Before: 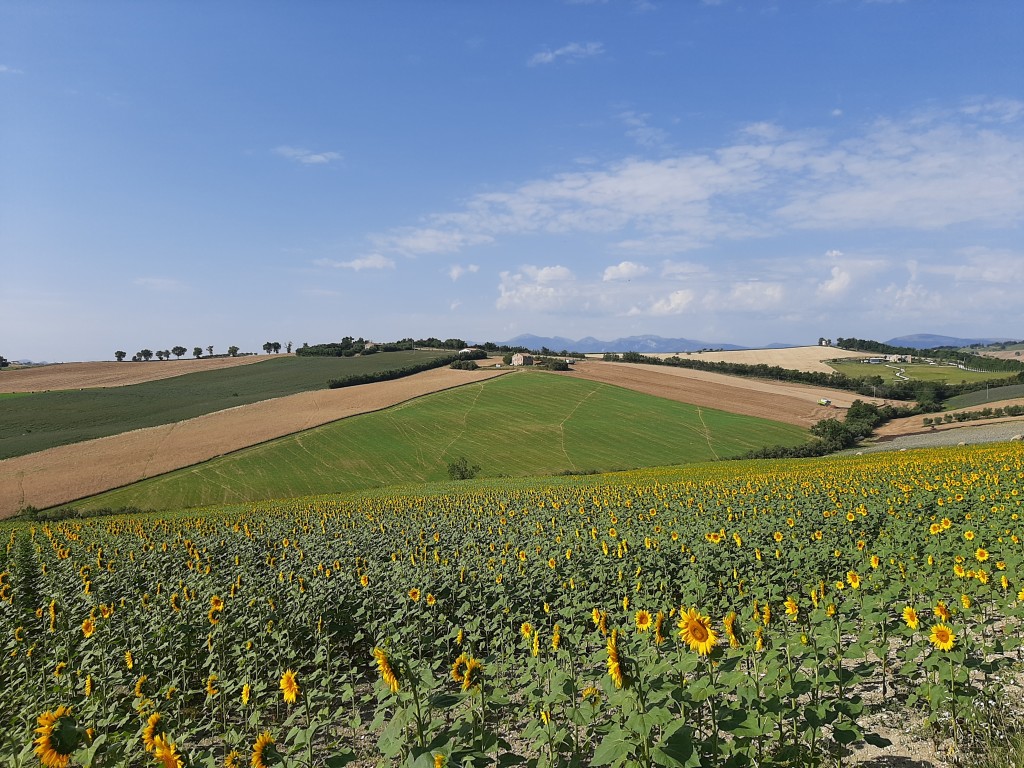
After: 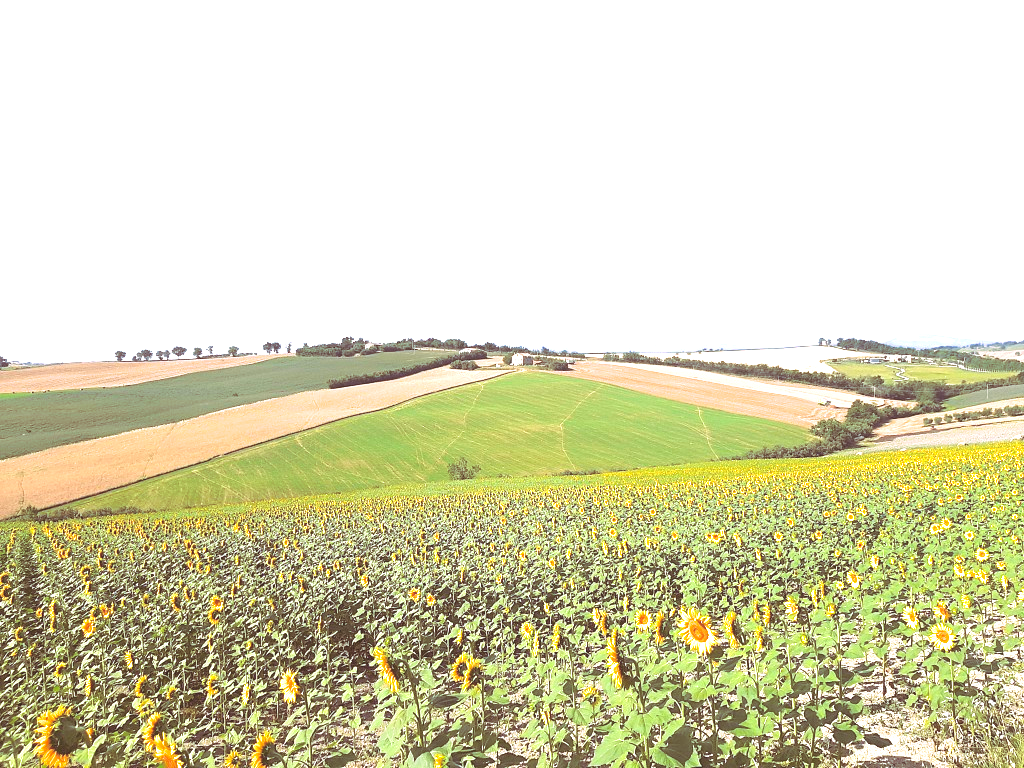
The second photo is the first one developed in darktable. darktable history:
split-toning: highlights › hue 298.8°, highlights › saturation 0.73, compress 41.76%
local contrast: detail 69%
exposure: black level correction 0.001, exposure 1.84 EV, compensate highlight preservation false
